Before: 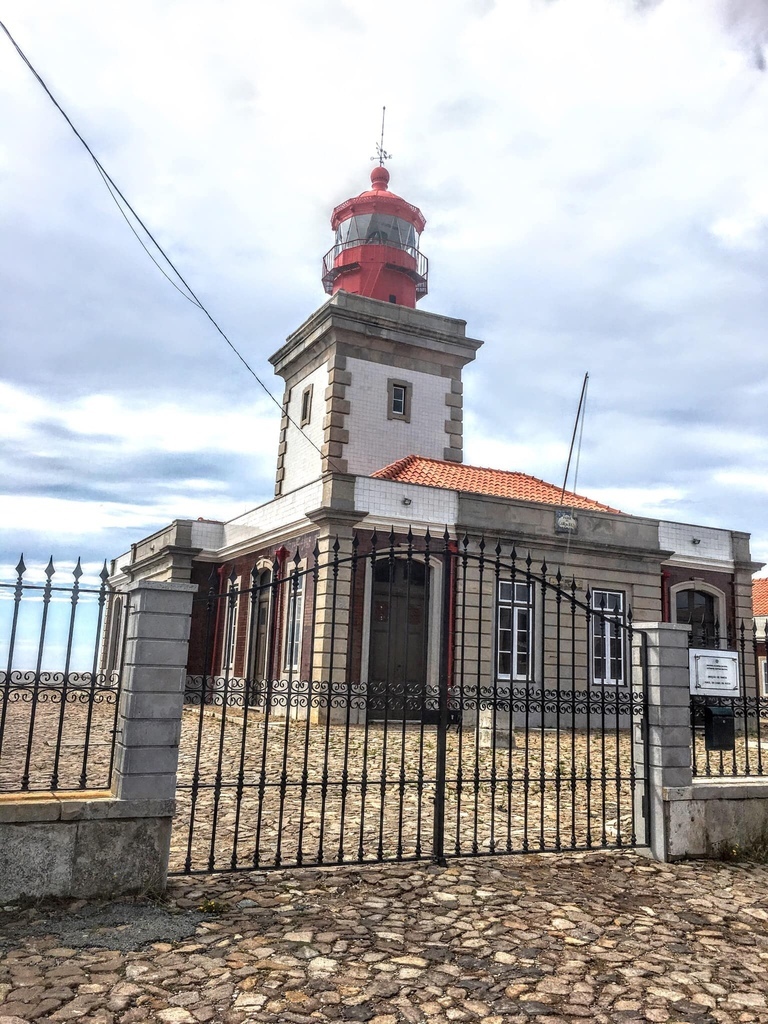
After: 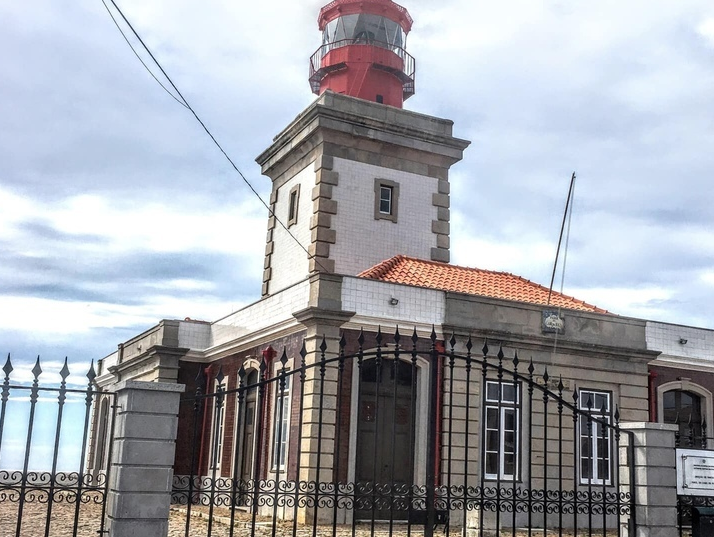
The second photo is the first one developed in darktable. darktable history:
contrast brightness saturation: saturation -0.052
crop: left 1.766%, top 19.595%, right 5.23%, bottom 27.953%
